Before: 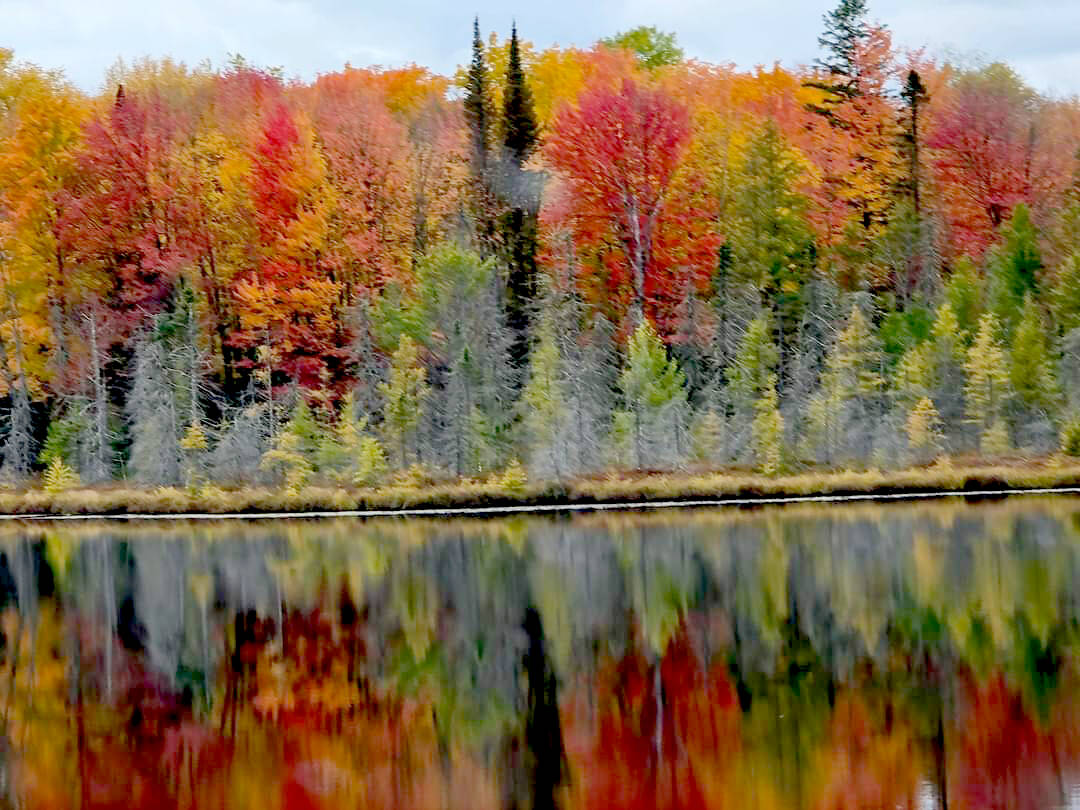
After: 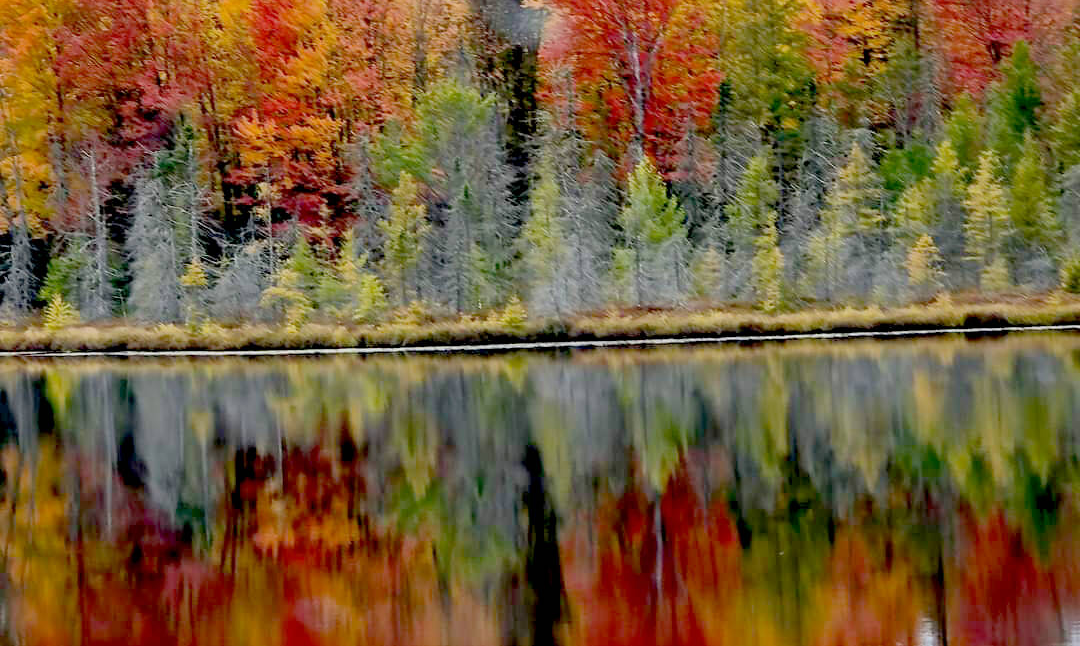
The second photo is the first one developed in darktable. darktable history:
crop and rotate: top 20.239%
